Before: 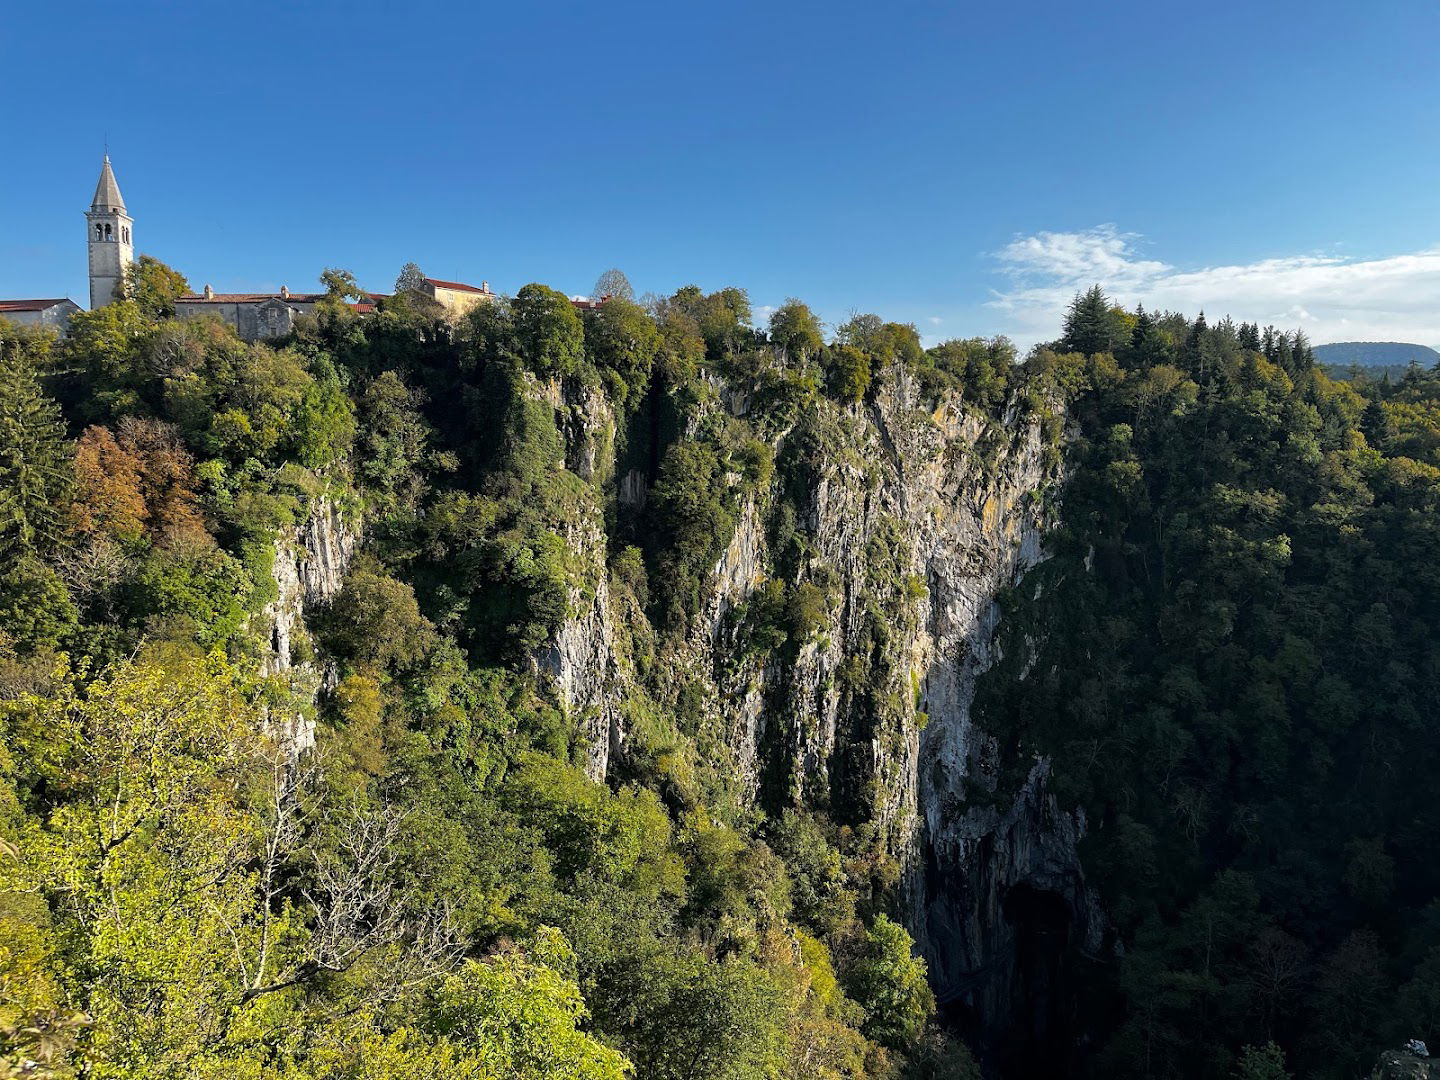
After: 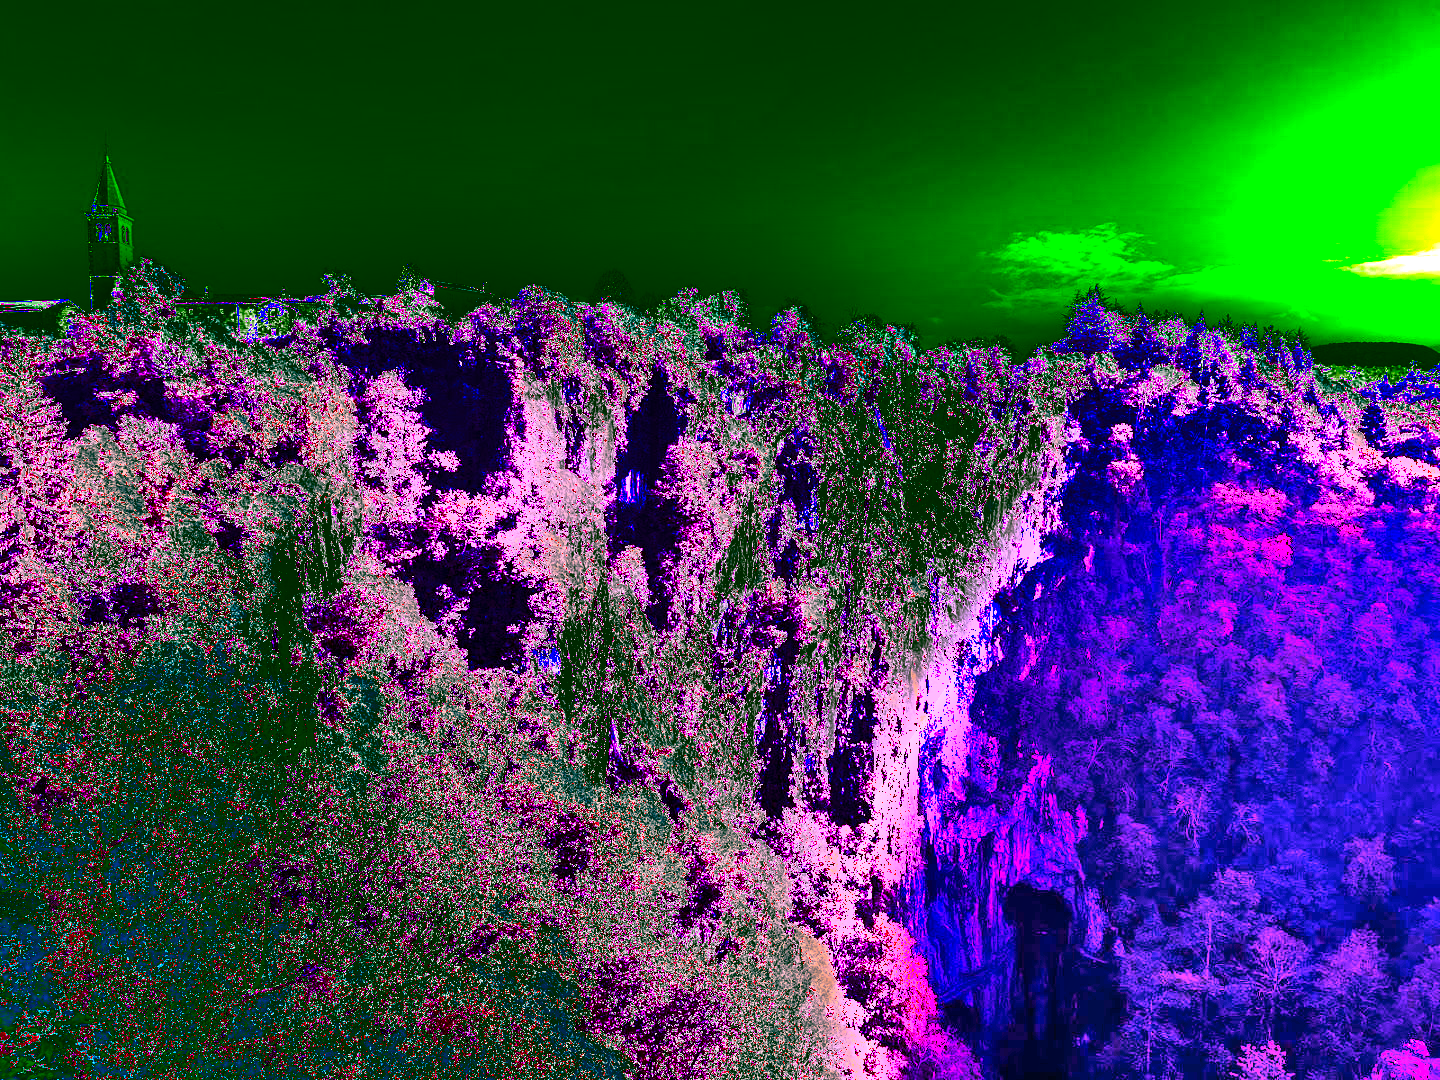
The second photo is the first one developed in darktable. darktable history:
white balance: red 8, blue 8
color balance: mode lift, gamma, gain (sRGB), lift [0.997, 0.979, 1.021, 1.011], gamma [1, 1.084, 0.916, 0.998], gain [1, 0.87, 1.13, 1.101], contrast 4.55%, contrast fulcrum 38.24%, output saturation 104.09%
shadows and highlights: shadows 80.73, white point adjustment -9.07, highlights -61.46, soften with gaussian
